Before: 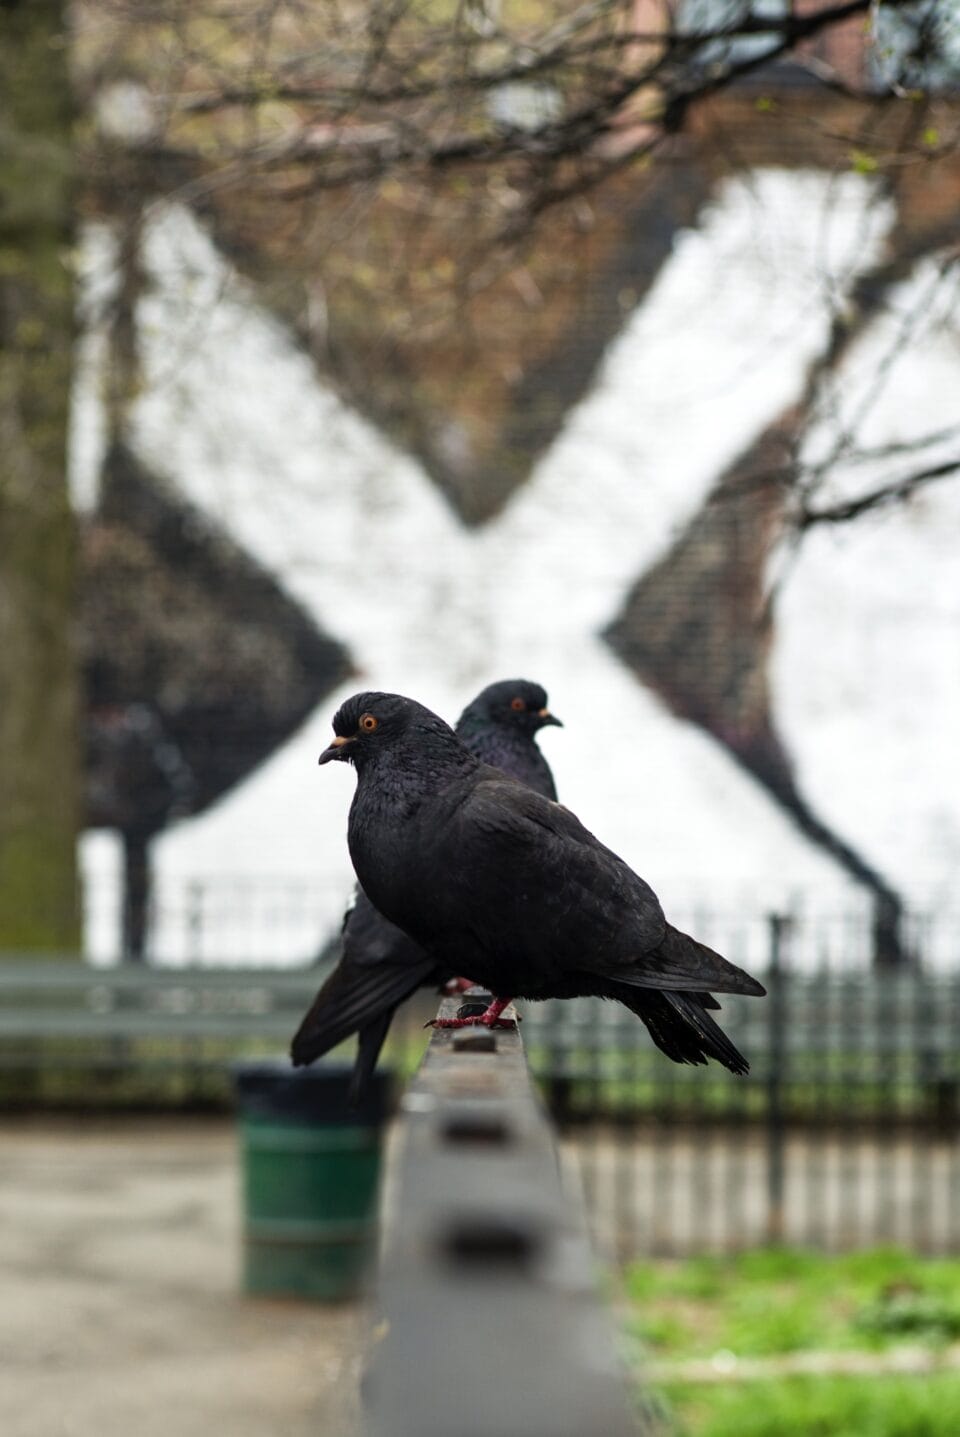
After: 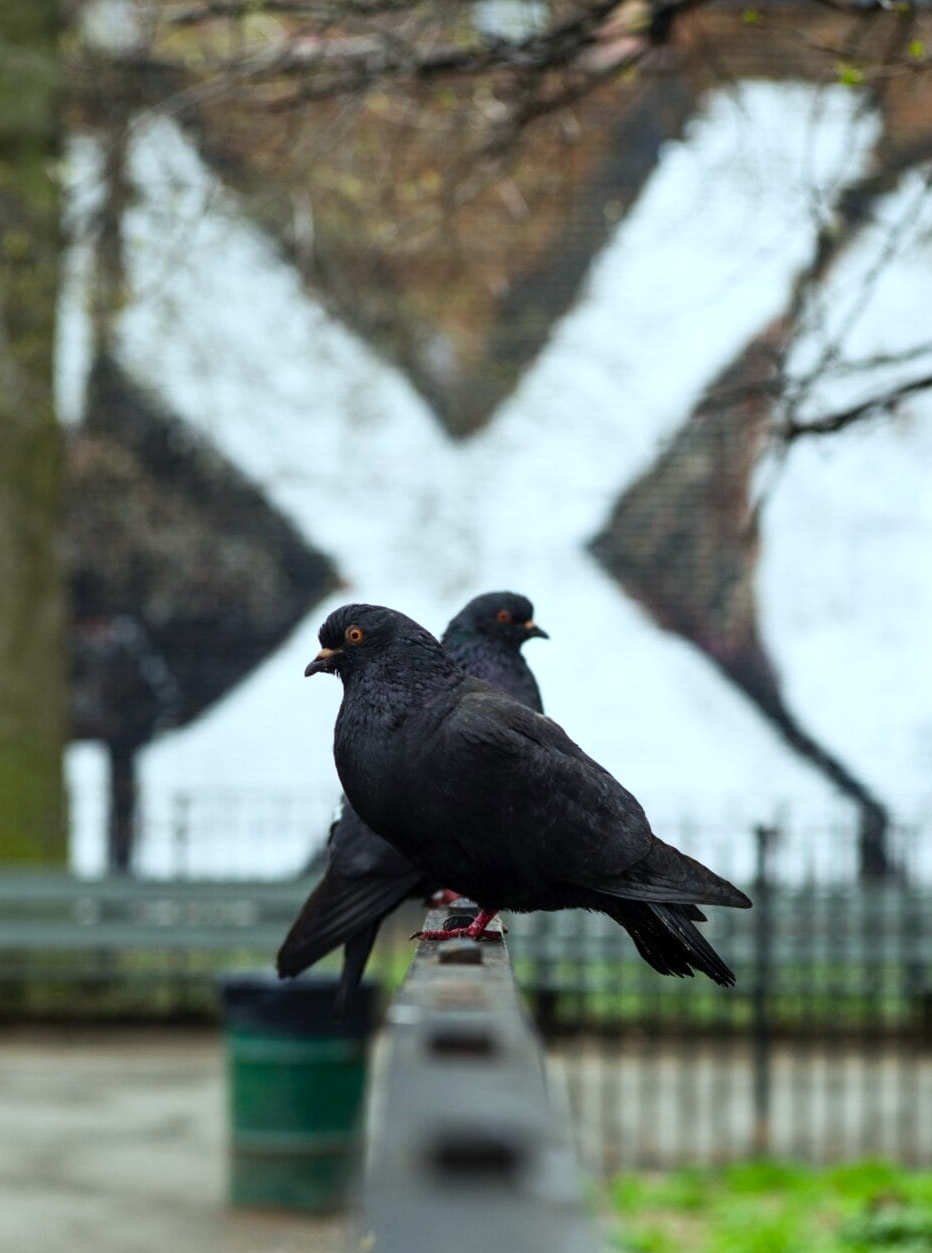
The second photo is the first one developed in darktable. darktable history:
white balance: red 0.925, blue 1.046
crop: left 1.507%, top 6.147%, right 1.379%, bottom 6.637%
